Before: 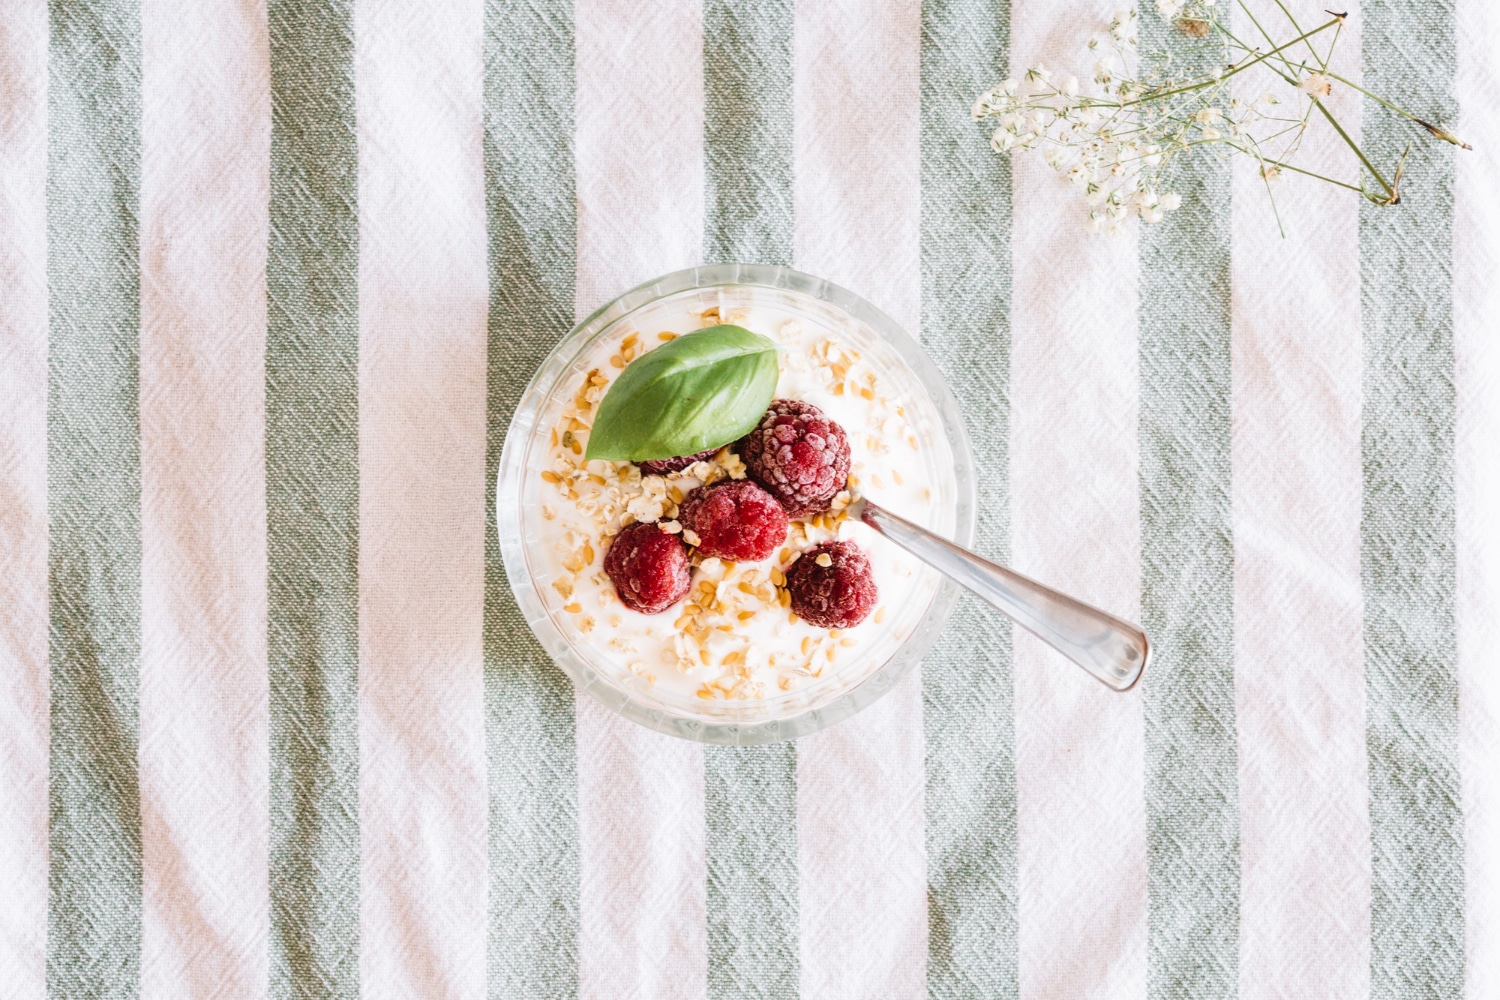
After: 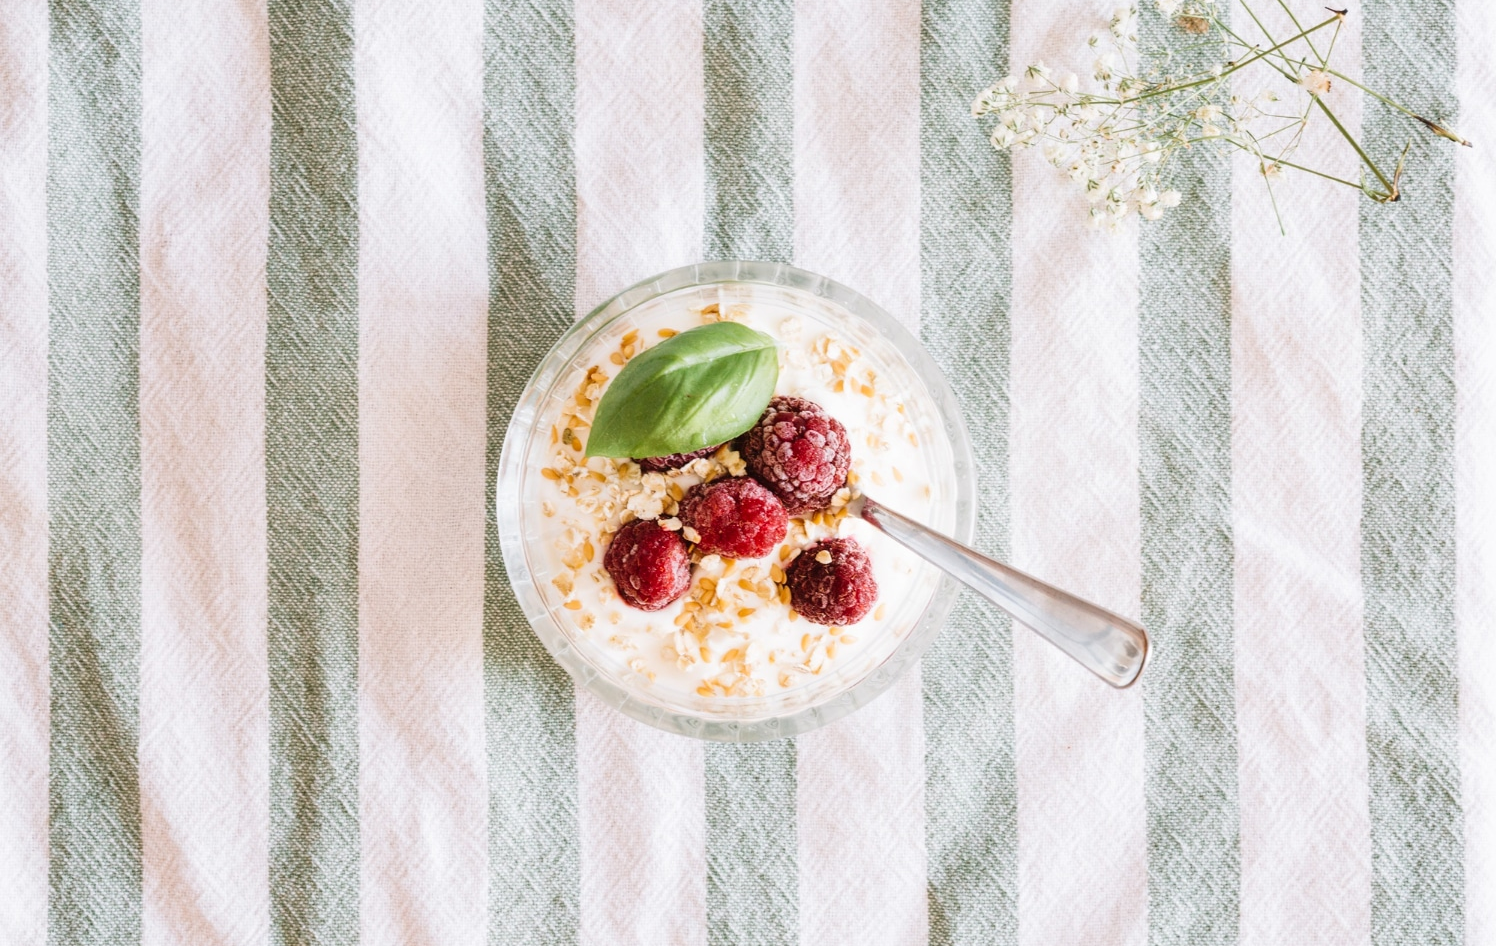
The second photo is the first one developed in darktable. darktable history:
crop: top 0.31%, right 0.261%, bottom 5.09%
